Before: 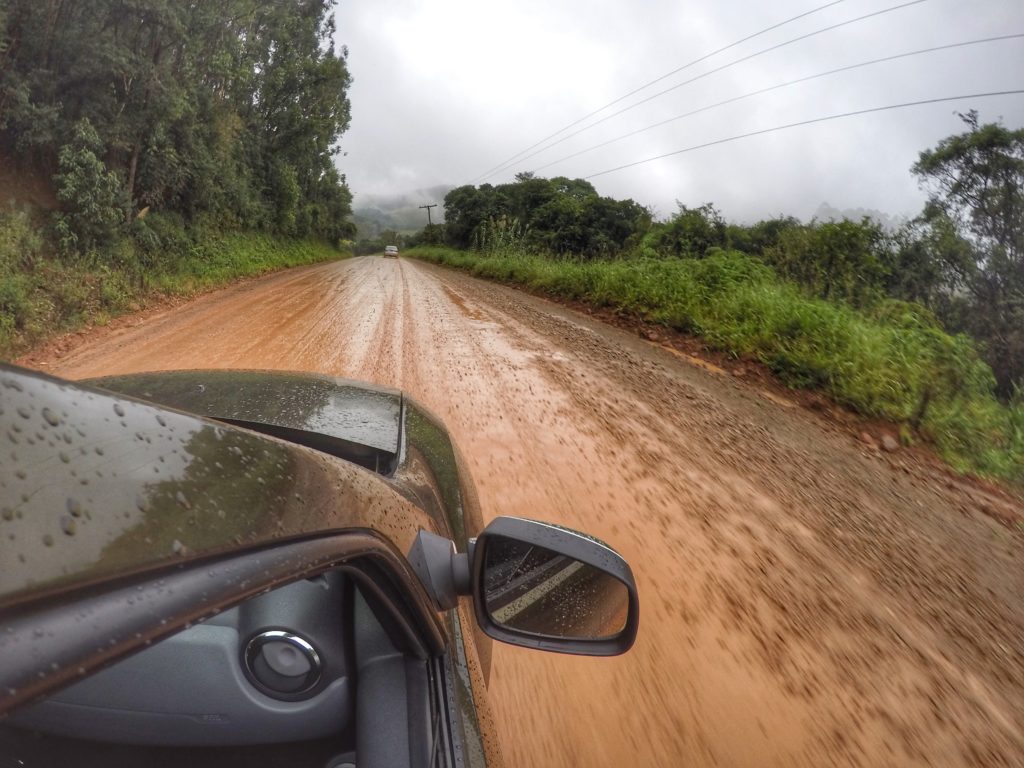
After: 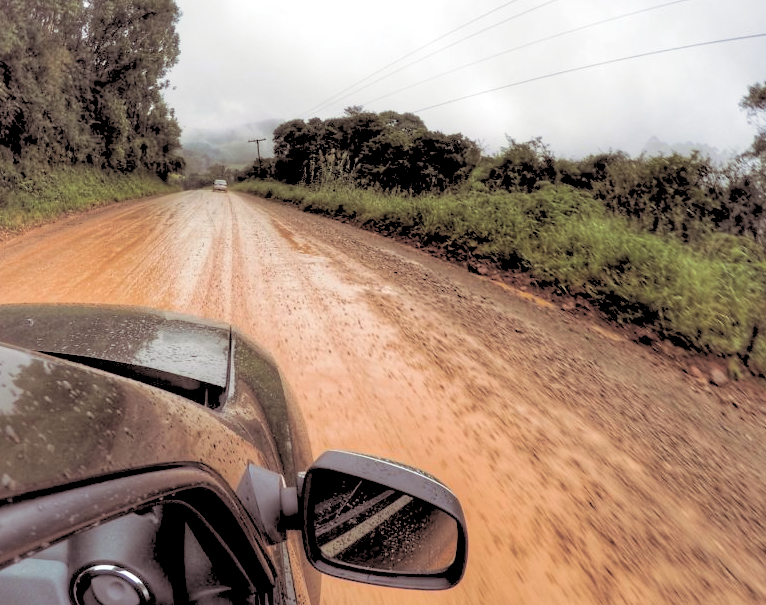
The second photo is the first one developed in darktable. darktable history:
rgb levels: levels [[0.027, 0.429, 0.996], [0, 0.5, 1], [0, 0.5, 1]]
split-toning: shadows › saturation 0.24, highlights › hue 54°, highlights › saturation 0.24
crop: left 16.768%, top 8.653%, right 8.362%, bottom 12.485%
